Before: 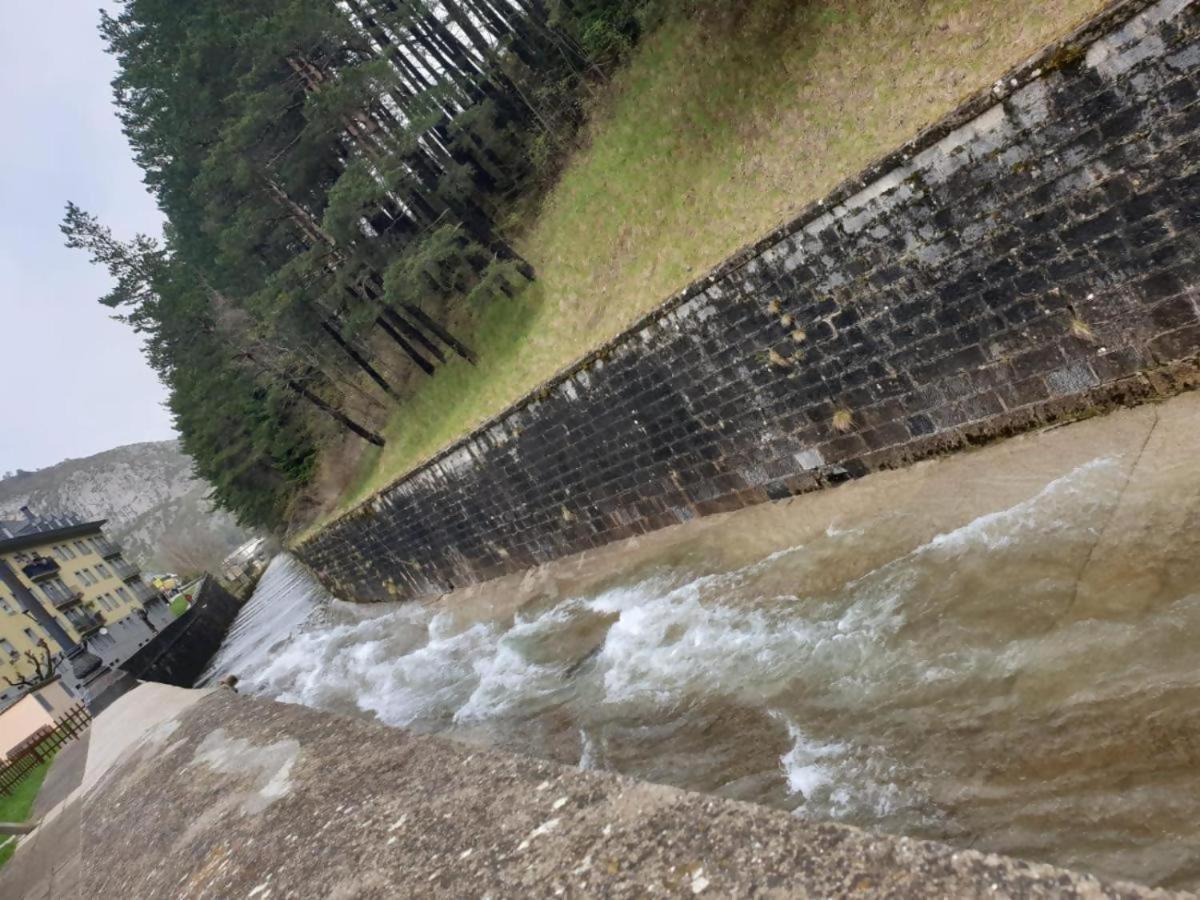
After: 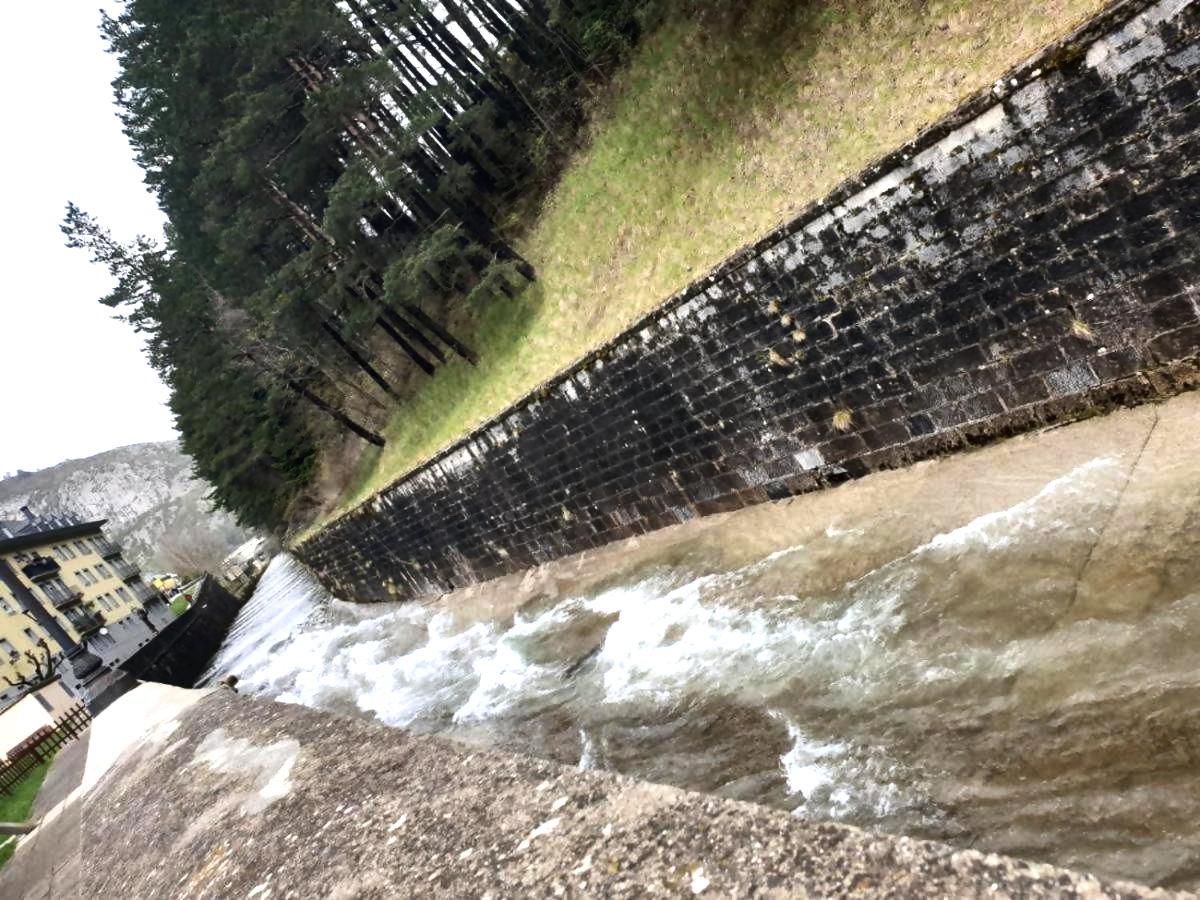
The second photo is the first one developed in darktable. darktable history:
tone equalizer: -8 EV -1.12 EV, -7 EV -1.01 EV, -6 EV -0.871 EV, -5 EV -0.596 EV, -3 EV 0.582 EV, -2 EV 0.883 EV, -1 EV 0.989 EV, +0 EV 1.07 EV, edges refinement/feathering 500, mask exposure compensation -1.57 EV, preserve details no
